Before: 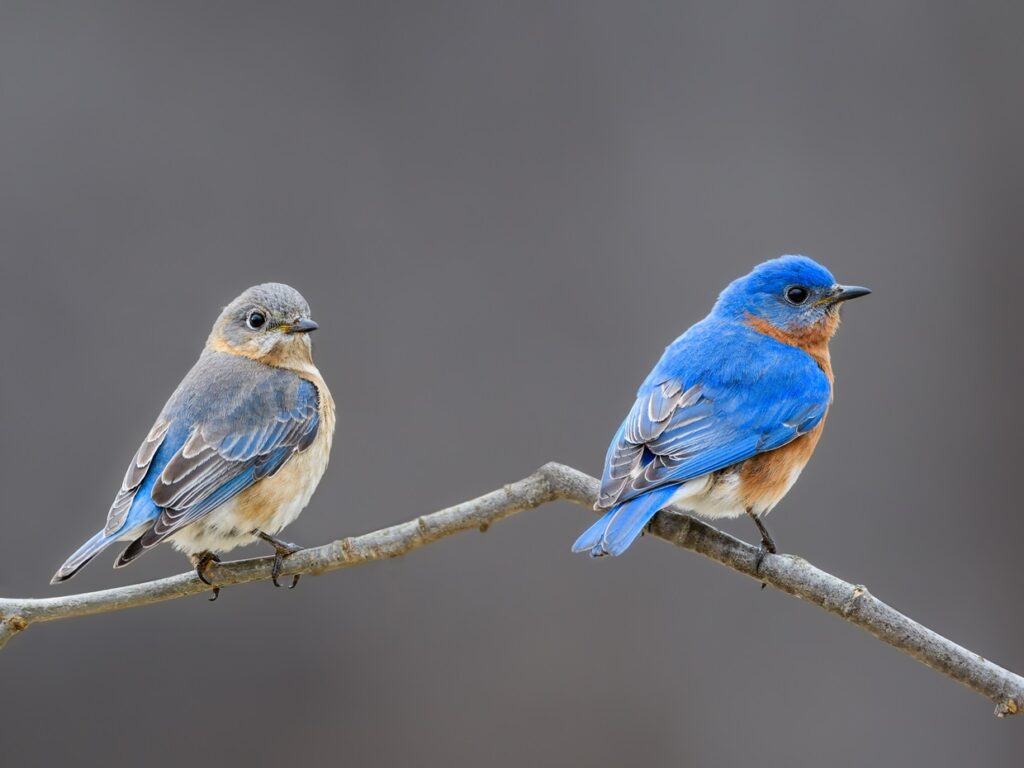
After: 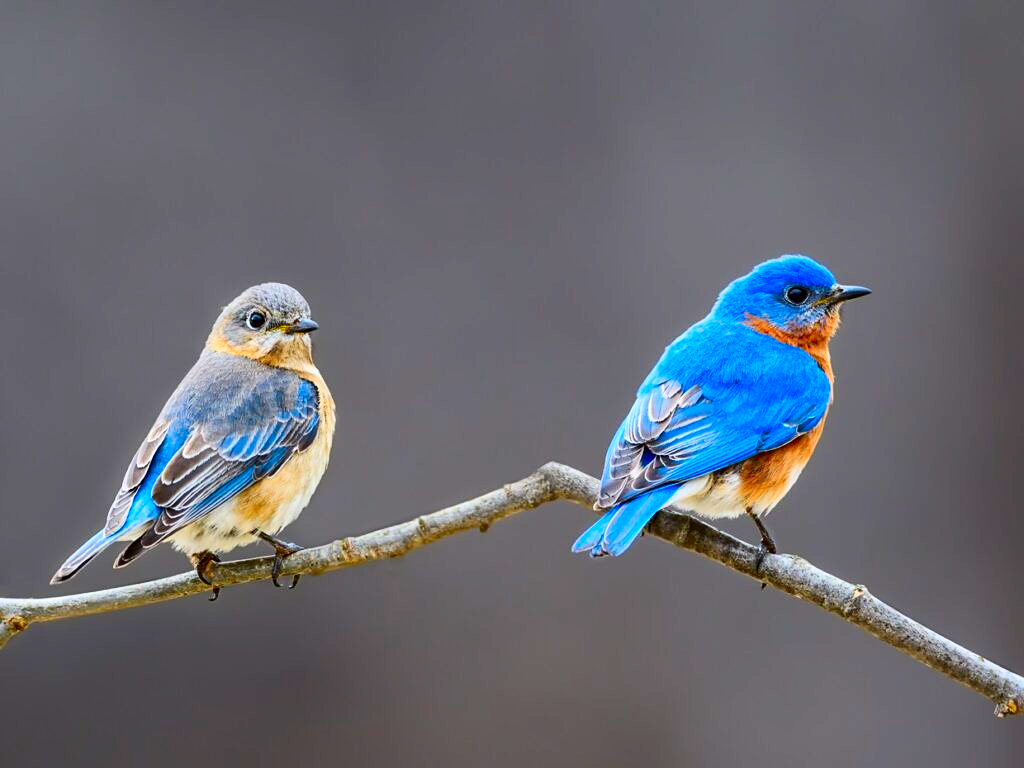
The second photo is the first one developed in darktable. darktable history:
shadows and highlights: radius 125.46, shadows 30.51, highlights -30.51, low approximation 0.01, soften with gaussian
sharpen: amount 0.2
contrast brightness saturation: contrast 0.26, brightness 0.02, saturation 0.87
